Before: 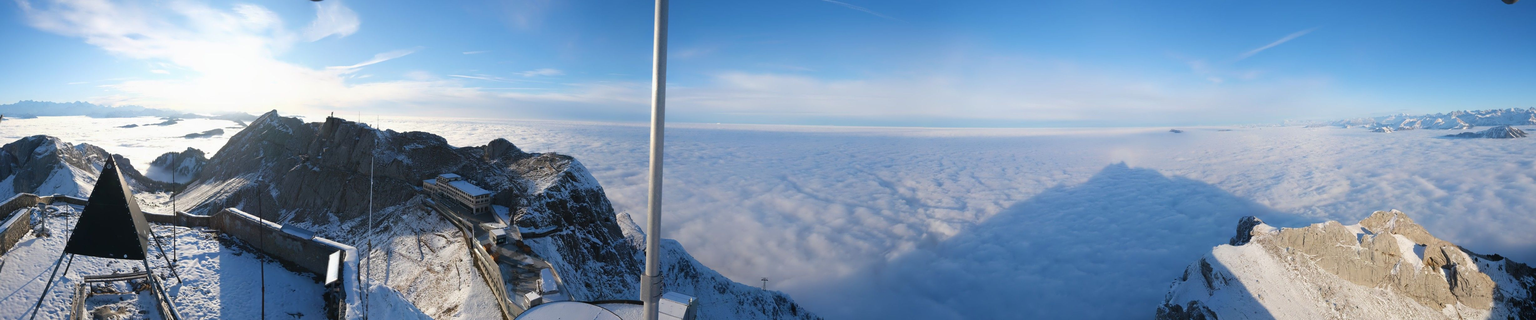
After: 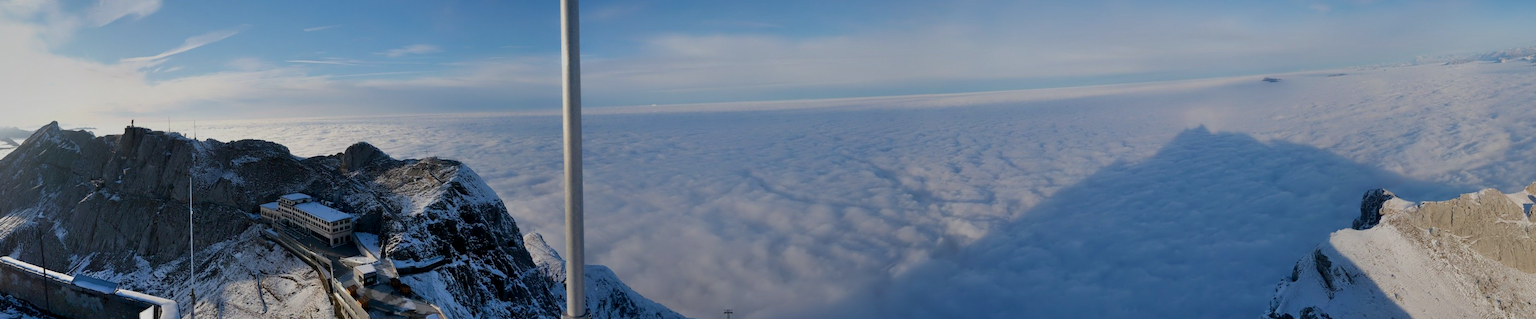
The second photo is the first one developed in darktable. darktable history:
crop and rotate: angle 3.31°, left 5.554%, top 5.704%
exposure: black level correction 0.009, exposure -0.666 EV, compensate highlight preservation false
shadows and highlights: low approximation 0.01, soften with gaussian
